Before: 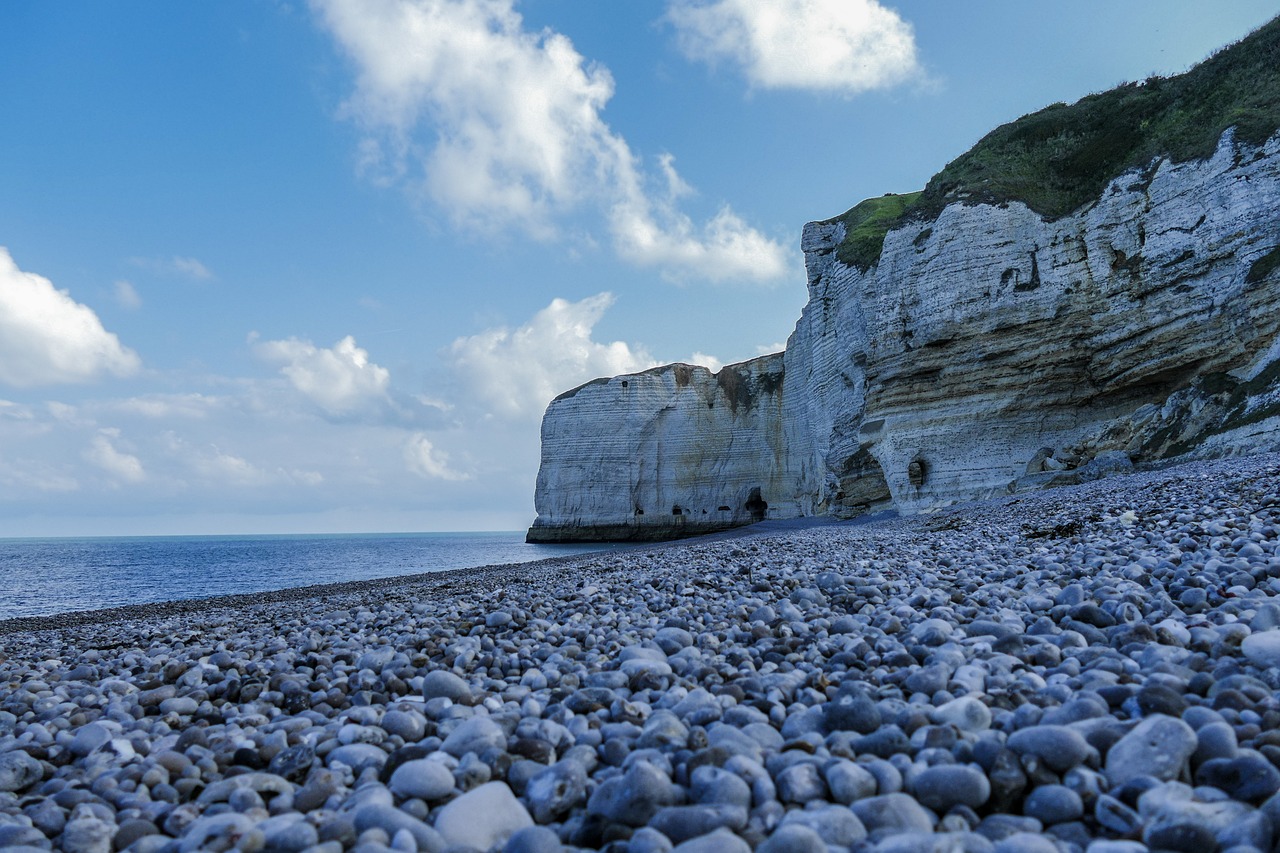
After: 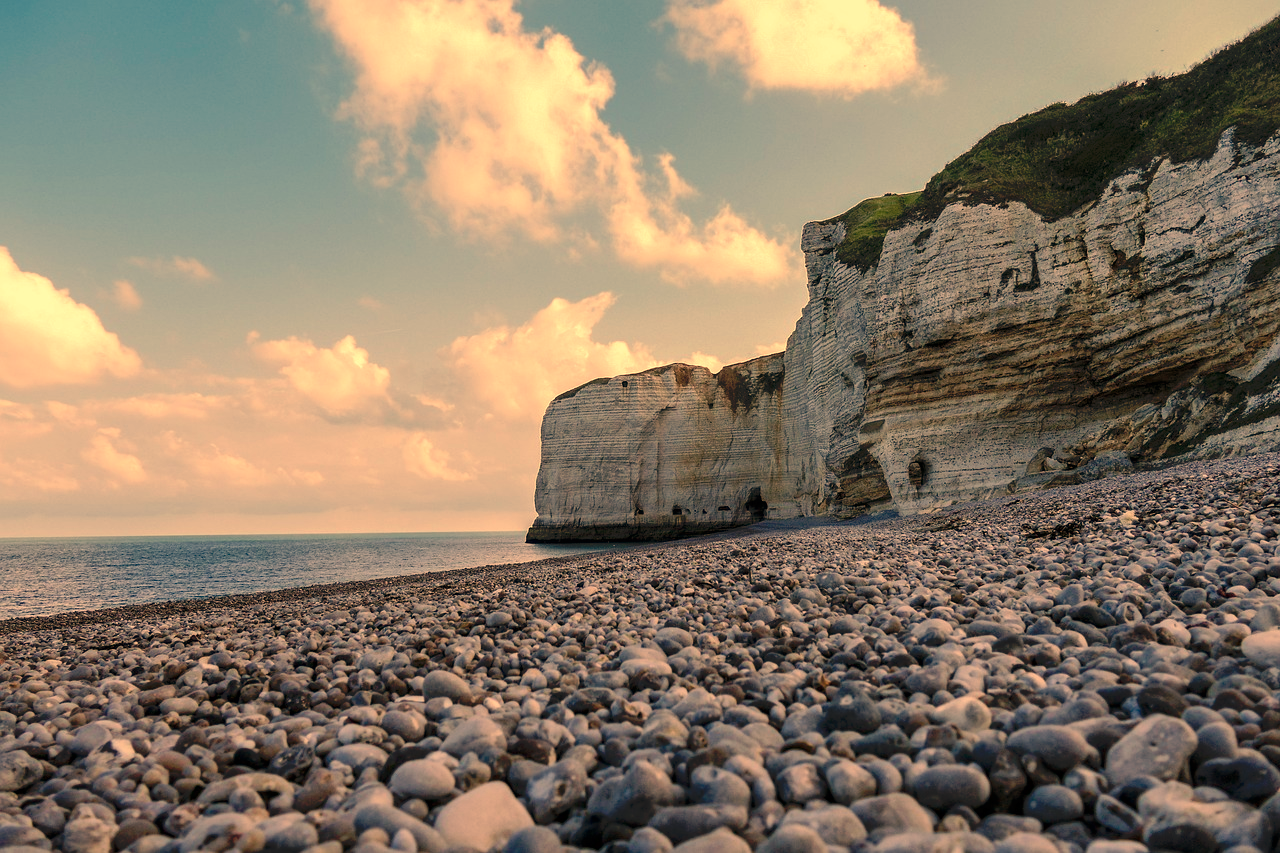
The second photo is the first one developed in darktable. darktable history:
tone curve: curves: ch0 [(0, 0) (0.003, 0.004) (0.011, 0.005) (0.025, 0.014) (0.044, 0.037) (0.069, 0.059) (0.1, 0.096) (0.136, 0.116) (0.177, 0.133) (0.224, 0.177) (0.277, 0.255) (0.335, 0.319) (0.399, 0.385) (0.468, 0.457) (0.543, 0.545) (0.623, 0.621) (0.709, 0.705) (0.801, 0.801) (0.898, 0.901) (1, 1)], preserve colors none
white balance: red 1.467, blue 0.684
